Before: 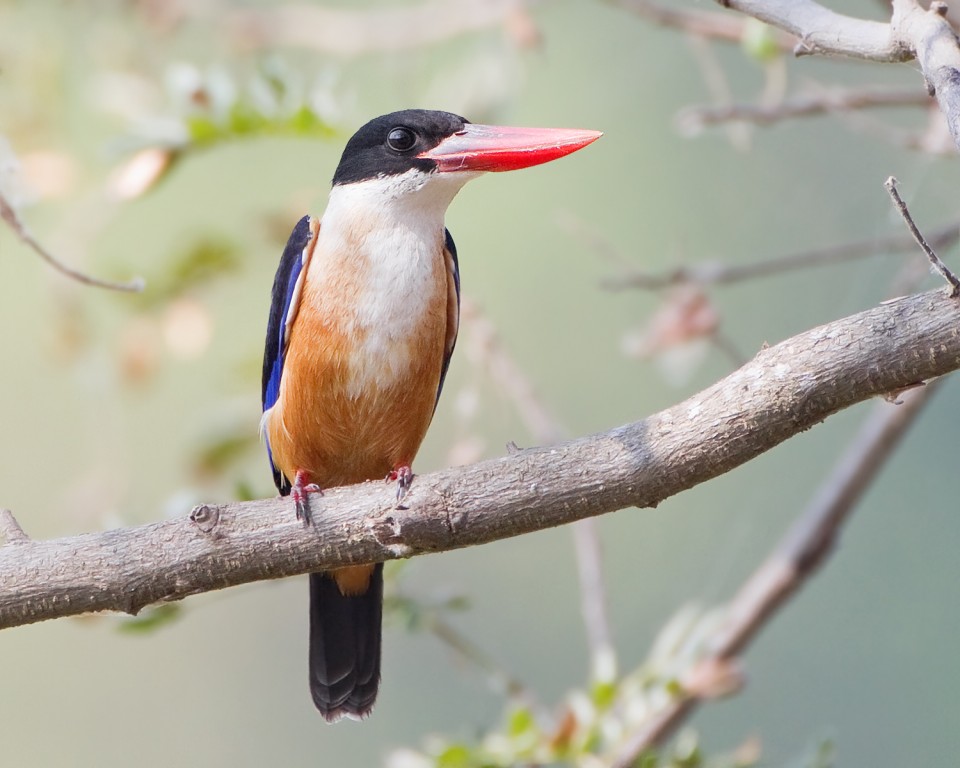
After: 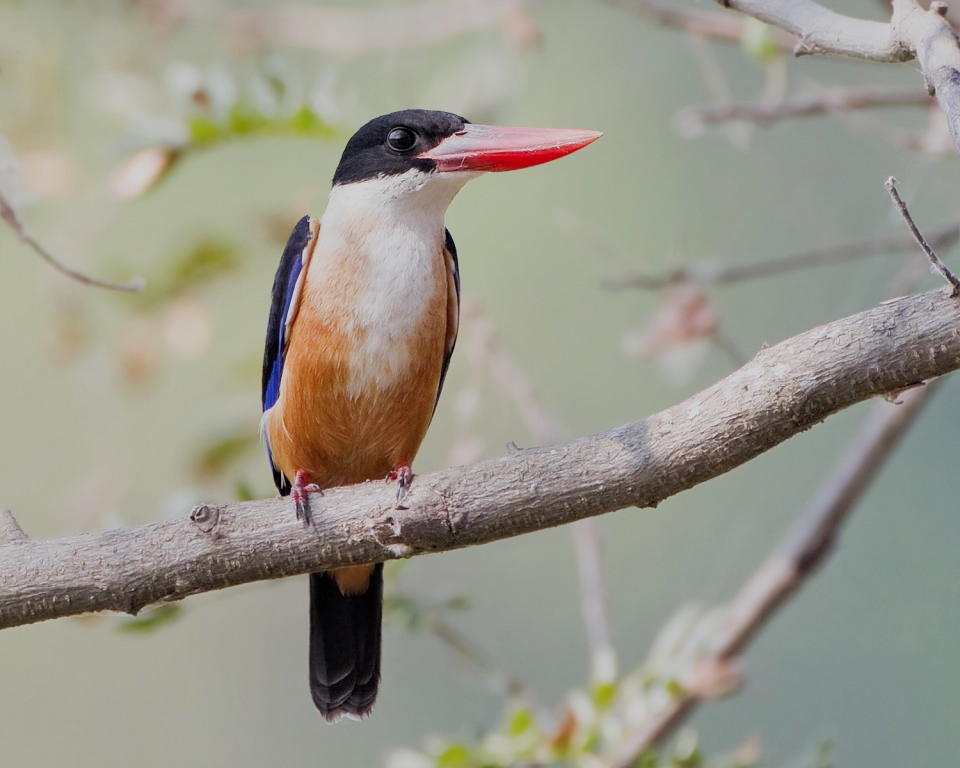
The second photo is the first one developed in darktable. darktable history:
shadows and highlights: radius 264.84, highlights color adjustment 0.758%, soften with gaussian
filmic rgb: black relative exposure -4.88 EV, white relative exposure 4 EV, hardness 2.81, contrast in shadows safe
